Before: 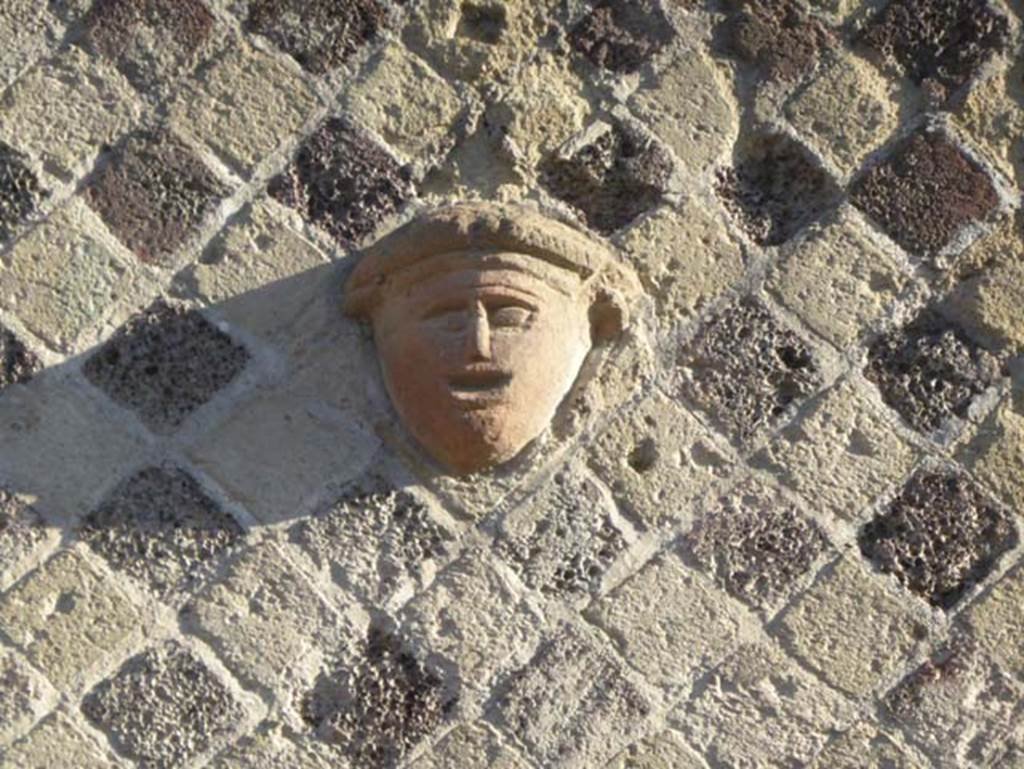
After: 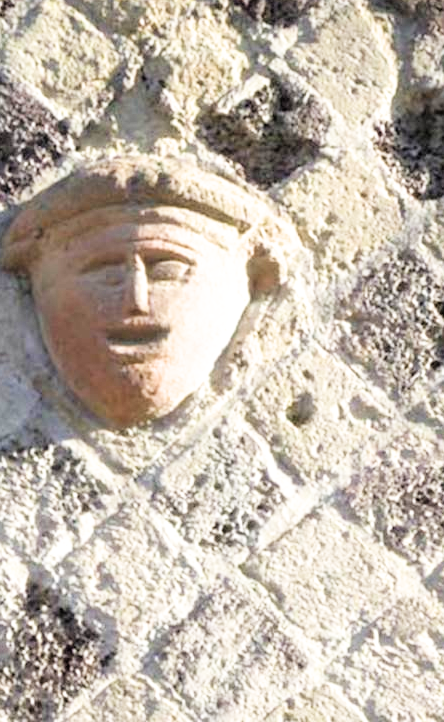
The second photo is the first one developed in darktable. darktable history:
exposure: black level correction 0.001, exposure 1.3 EV, compensate highlight preservation false
filmic rgb: black relative exposure -5 EV, white relative exposure 3.5 EV, hardness 3.19, contrast 1.2, highlights saturation mix -50%
crop: left 33.452%, top 6.025%, right 23.155%
